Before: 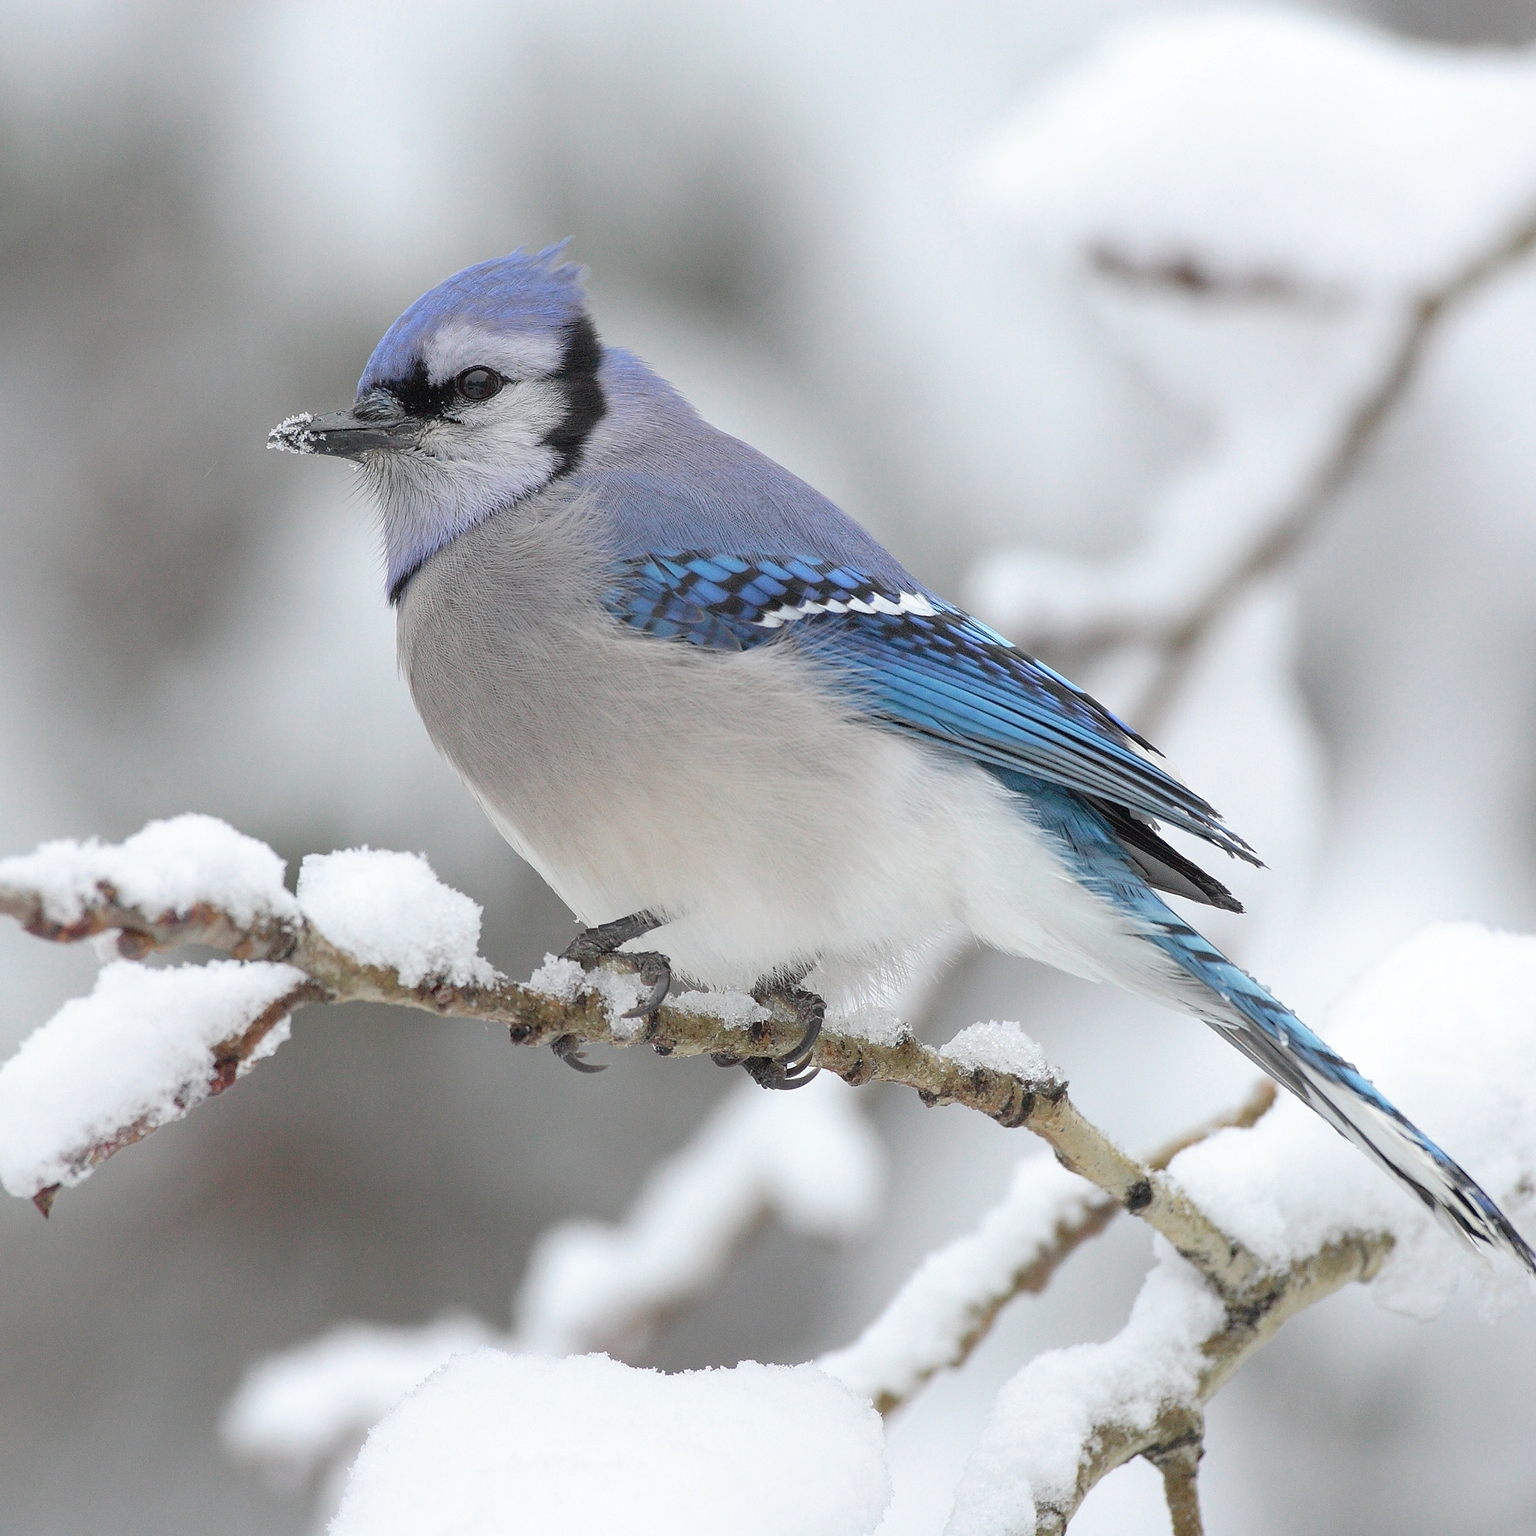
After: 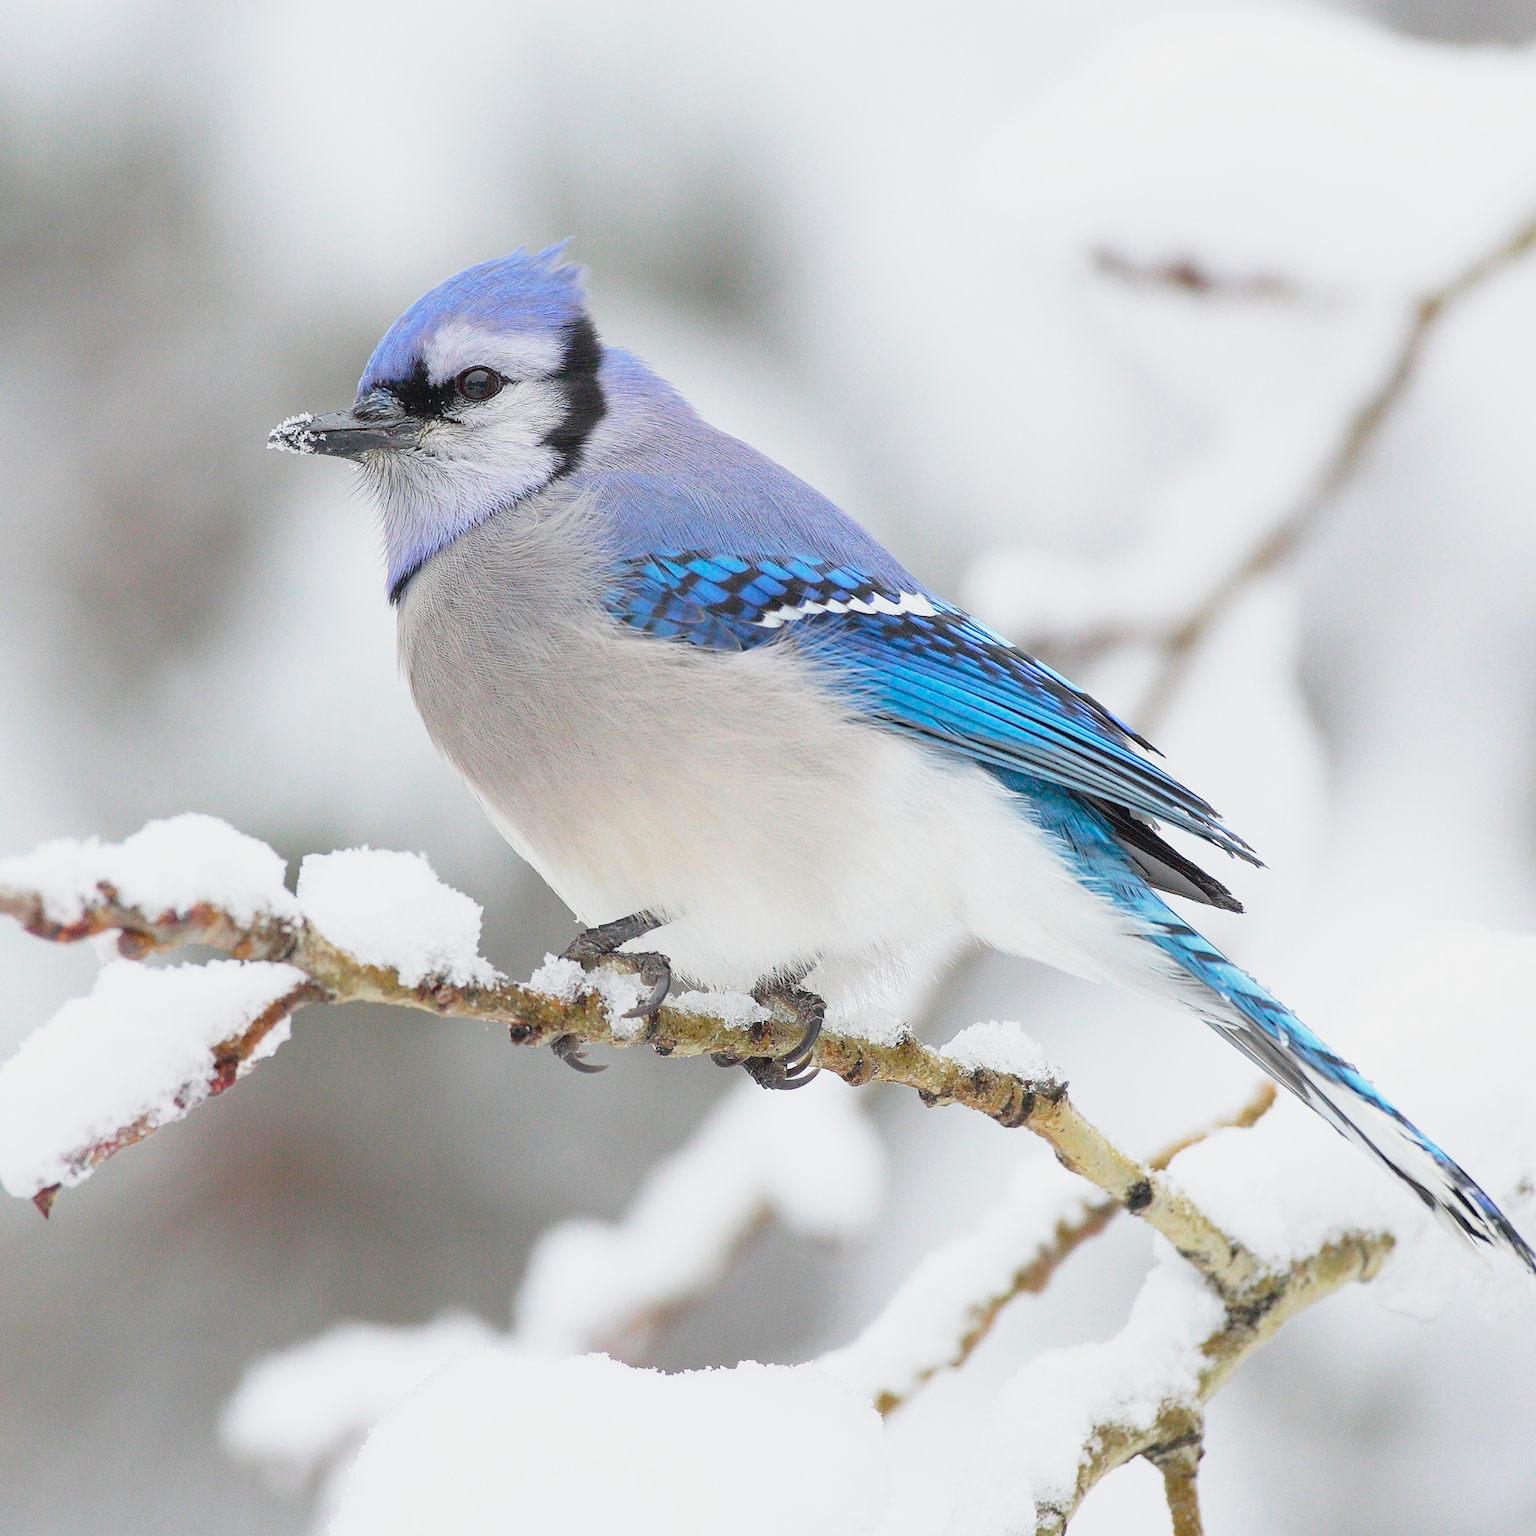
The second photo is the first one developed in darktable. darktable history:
color balance rgb: linear chroma grading › global chroma 15%, perceptual saturation grading › global saturation 30%
base curve: curves: ch0 [(0, 0) (0.088, 0.125) (0.176, 0.251) (0.354, 0.501) (0.613, 0.749) (1, 0.877)], preserve colors none
